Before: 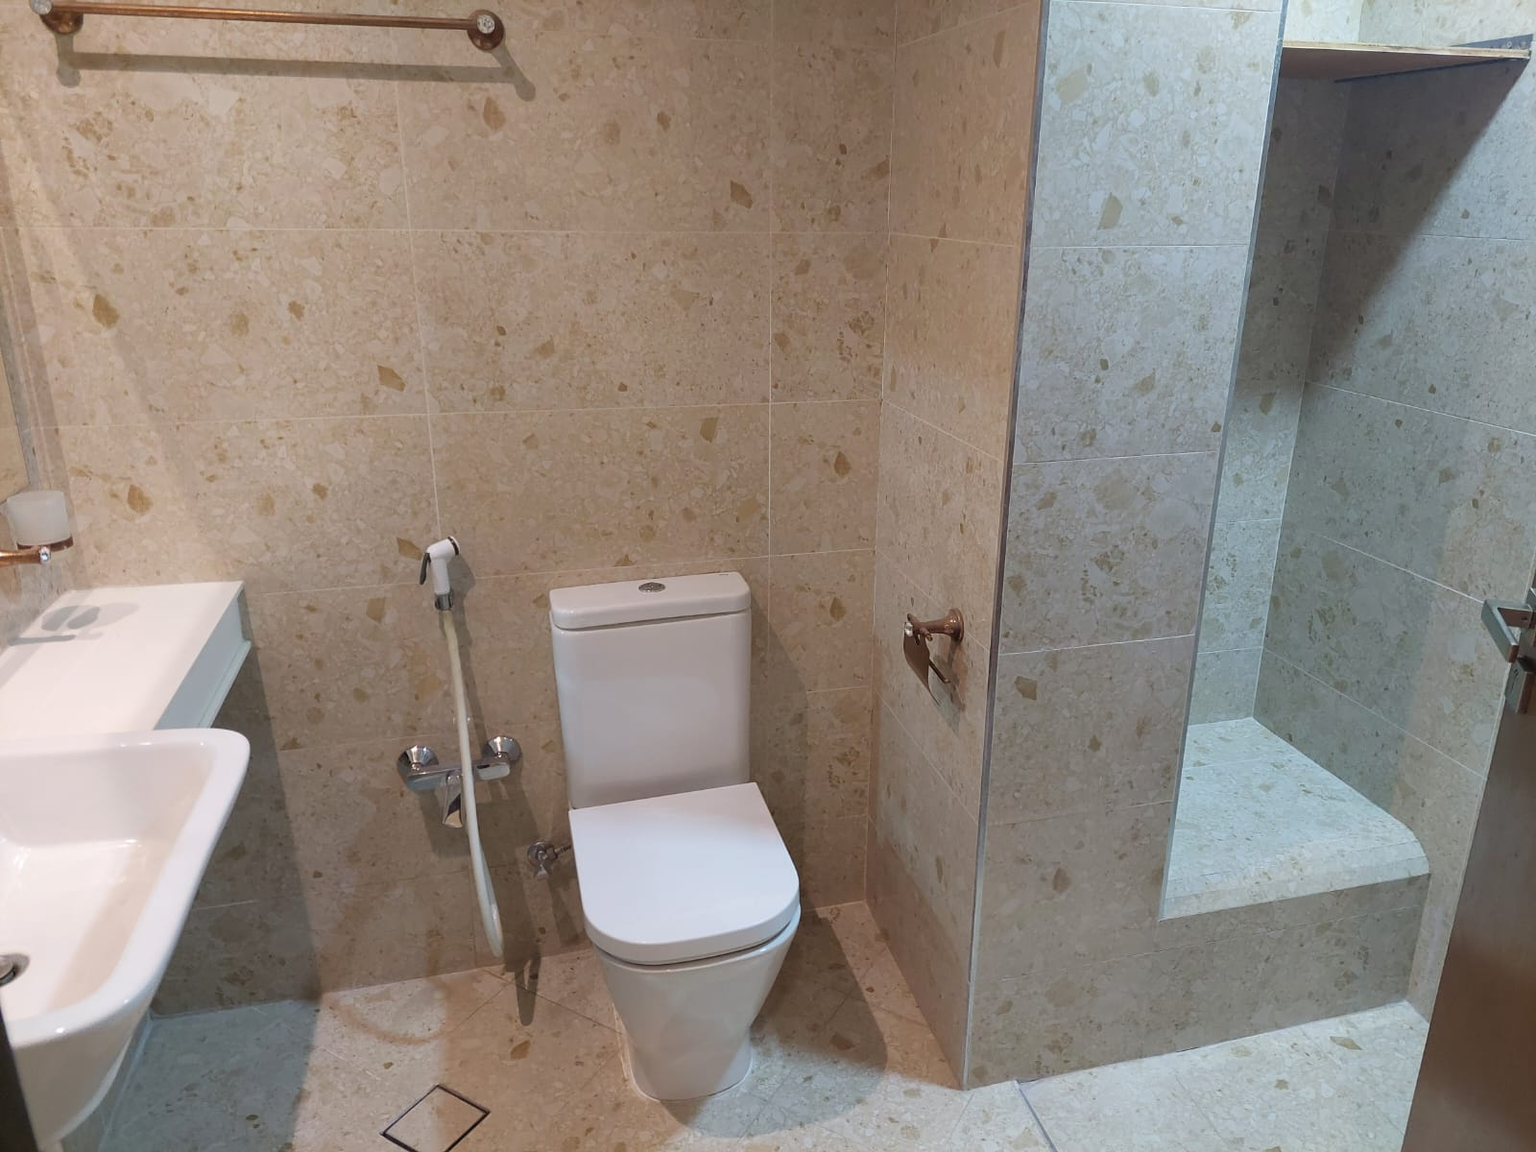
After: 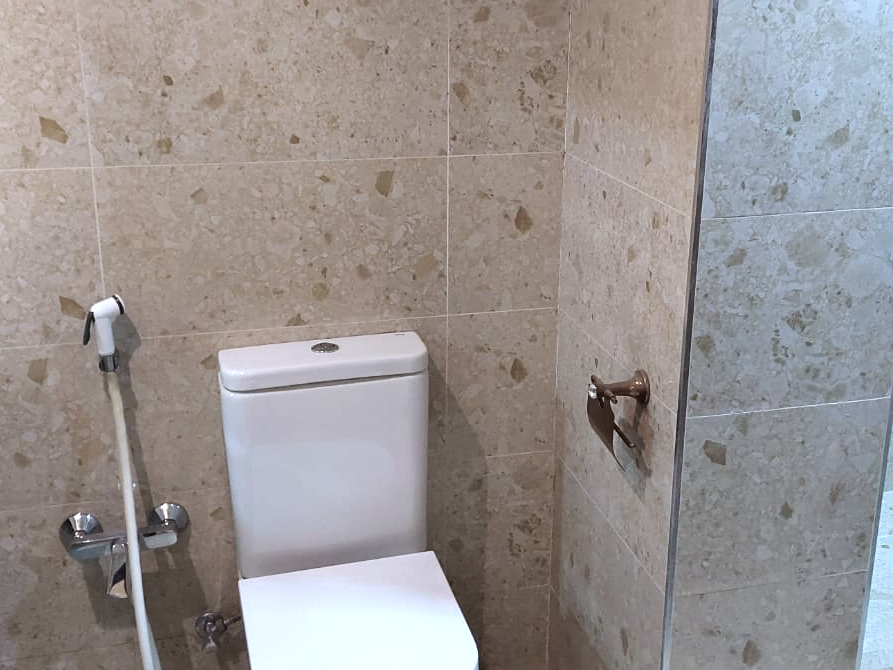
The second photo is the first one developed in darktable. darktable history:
color contrast: green-magenta contrast 0.84, blue-yellow contrast 0.86
color calibration: x 0.367, y 0.379, temperature 4395.86 K
crop and rotate: left 22.13%, top 22.054%, right 22.026%, bottom 22.102%
tone equalizer: -8 EV -0.75 EV, -7 EV -0.7 EV, -6 EV -0.6 EV, -5 EV -0.4 EV, -3 EV 0.4 EV, -2 EV 0.6 EV, -1 EV 0.7 EV, +0 EV 0.75 EV, edges refinement/feathering 500, mask exposure compensation -1.57 EV, preserve details no
